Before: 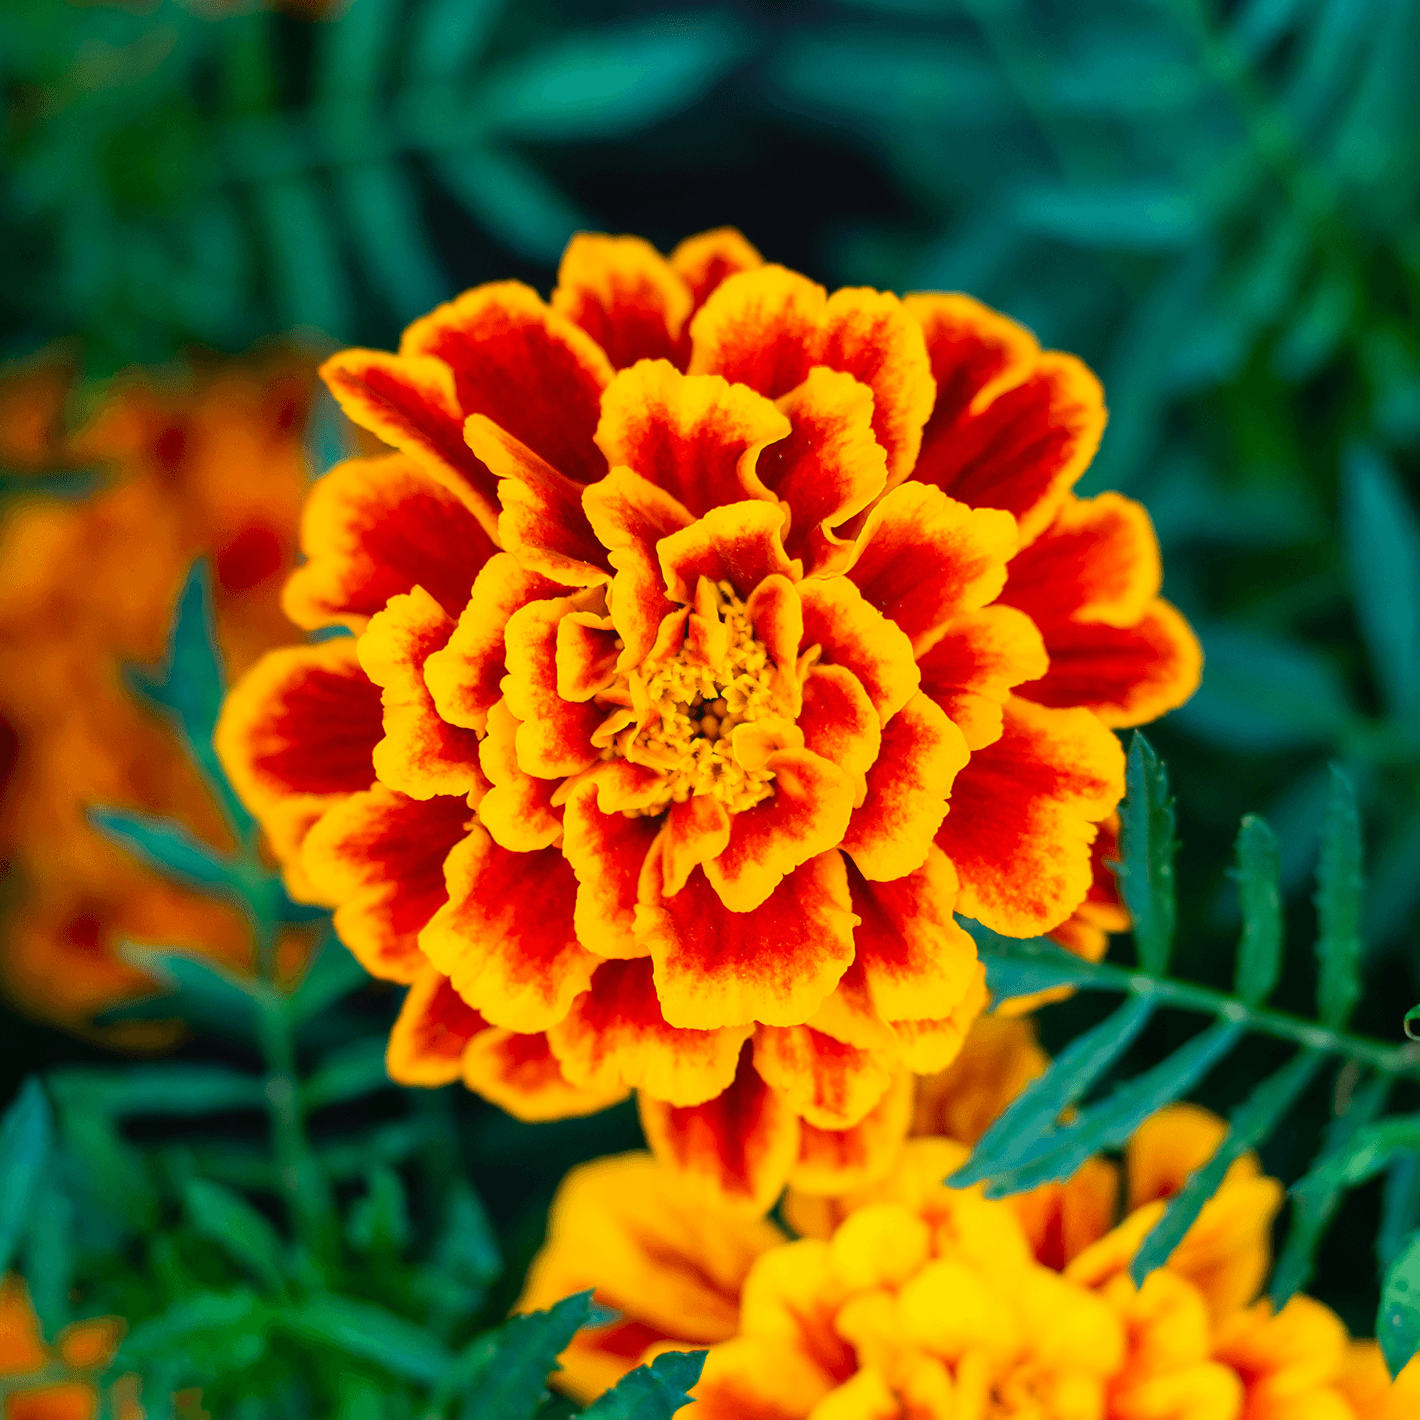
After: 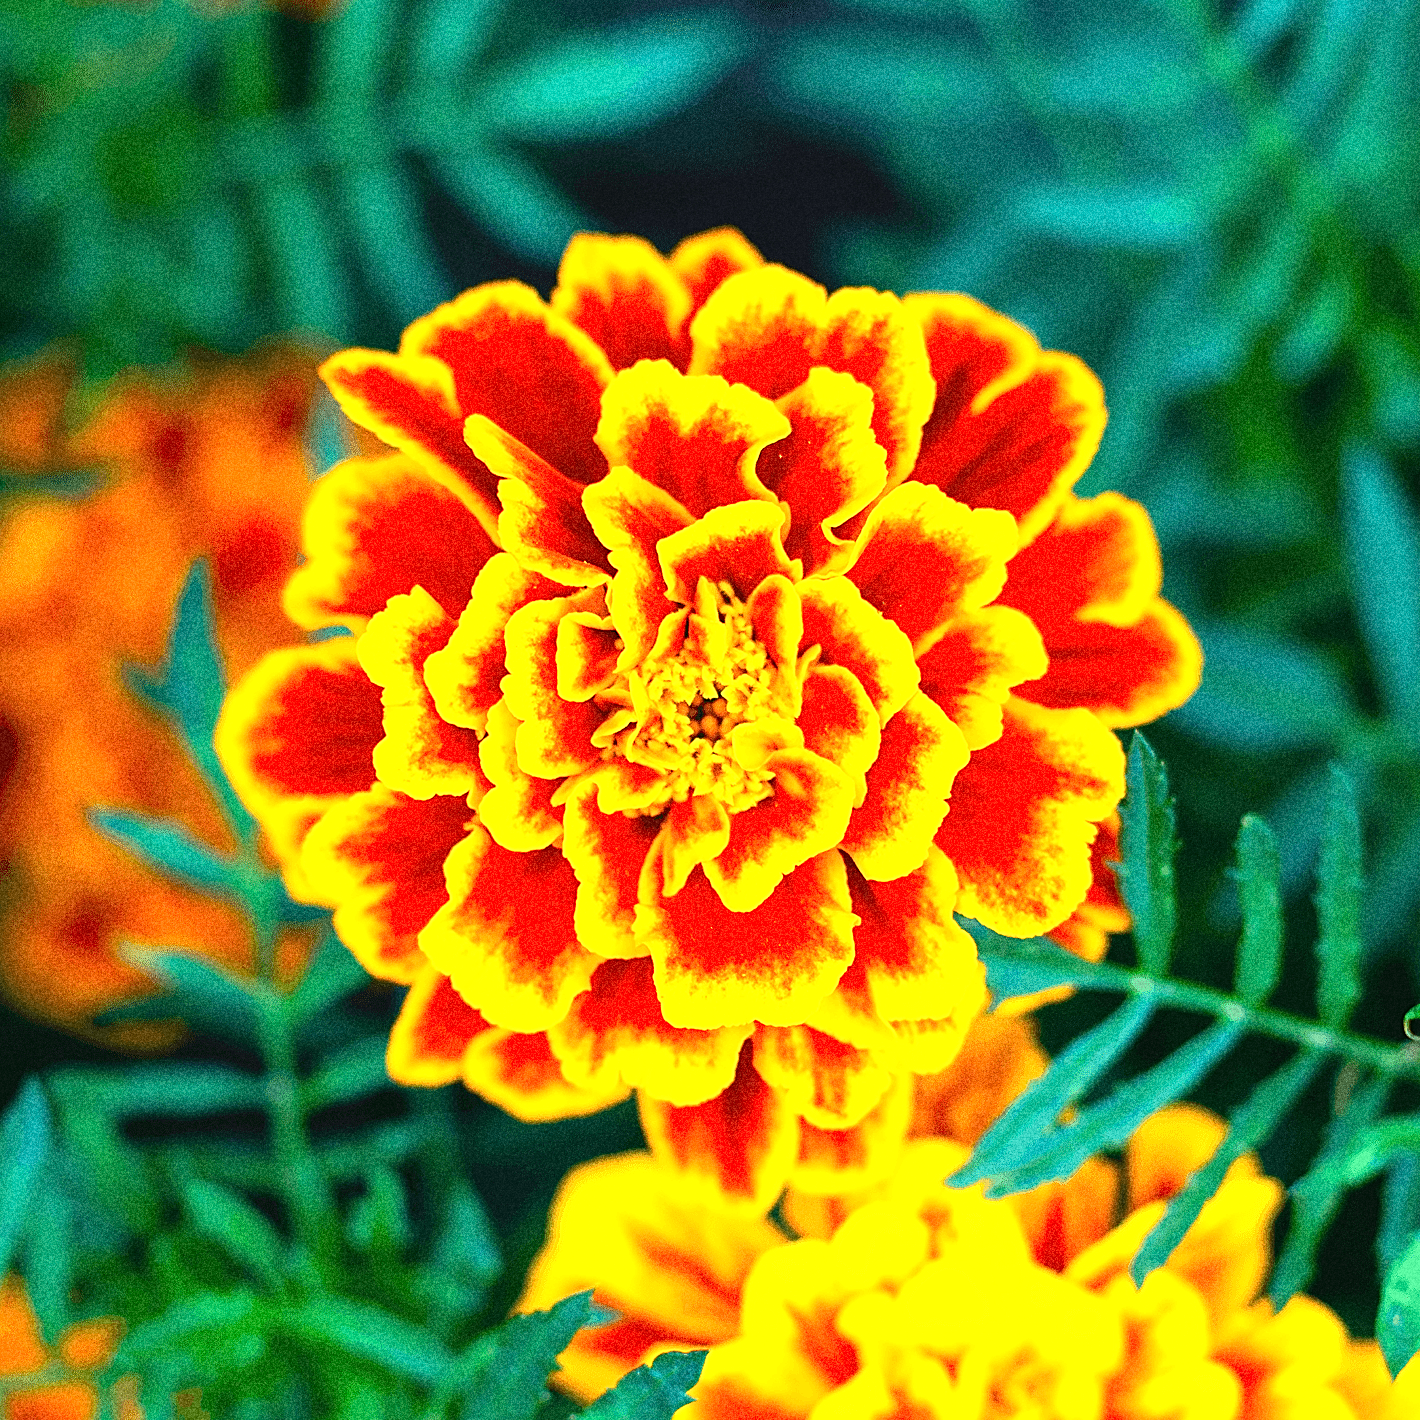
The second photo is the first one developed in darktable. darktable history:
exposure: black level correction 0, exposure 1.1 EV, compensate highlight preservation false
grain: coarseness 10.62 ISO, strength 55.56%
sharpen: on, module defaults
